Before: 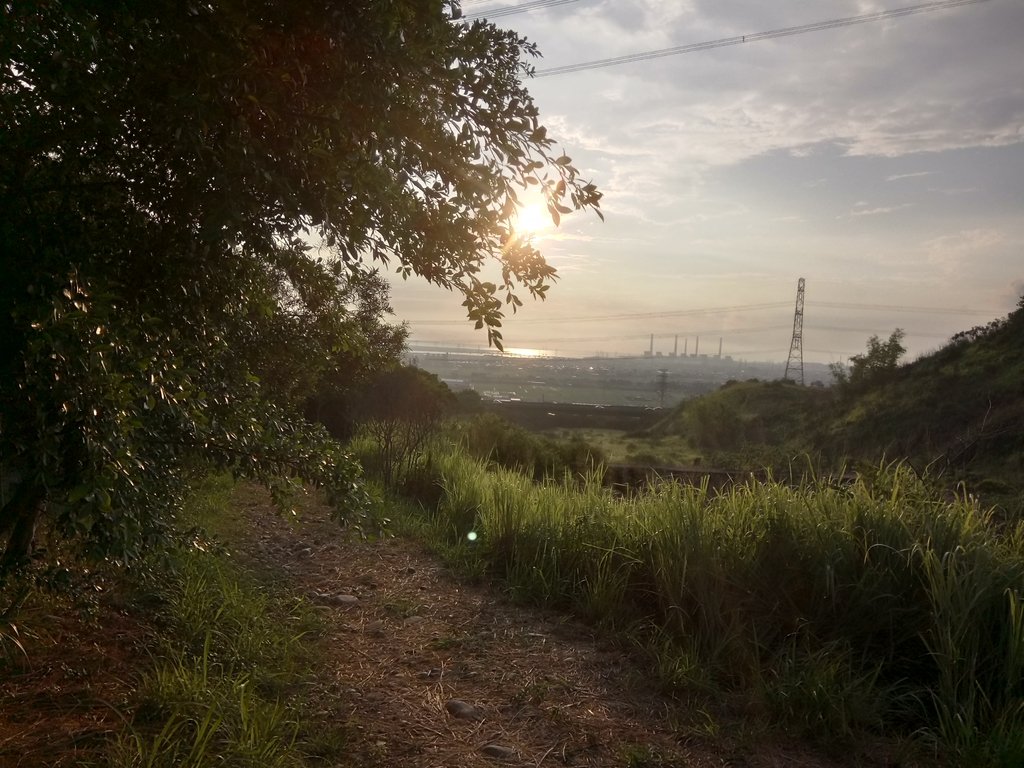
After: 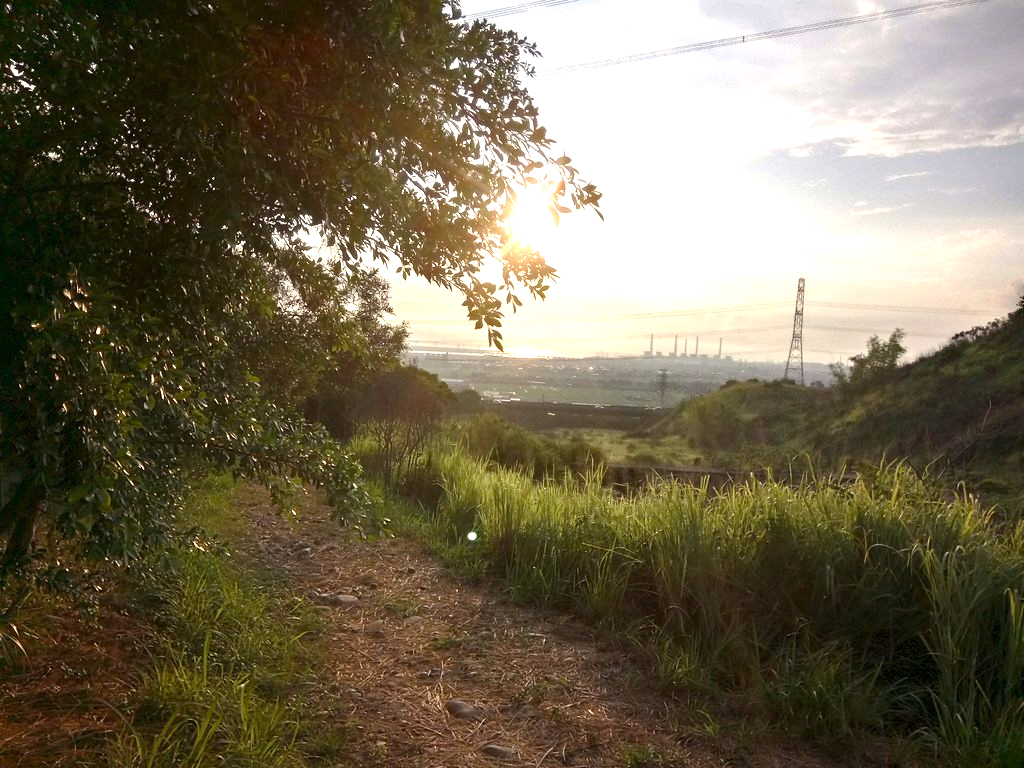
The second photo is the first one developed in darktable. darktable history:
haze removal: compatibility mode true, adaptive false
color balance rgb: perceptual saturation grading › global saturation -1.686%, perceptual saturation grading › highlights -7.072%, perceptual saturation grading › mid-tones 7.699%, perceptual saturation grading › shadows 4.368%, global vibrance 20%
exposure: black level correction 0, exposure 1.097 EV, compensate exposure bias true, compensate highlight preservation false
